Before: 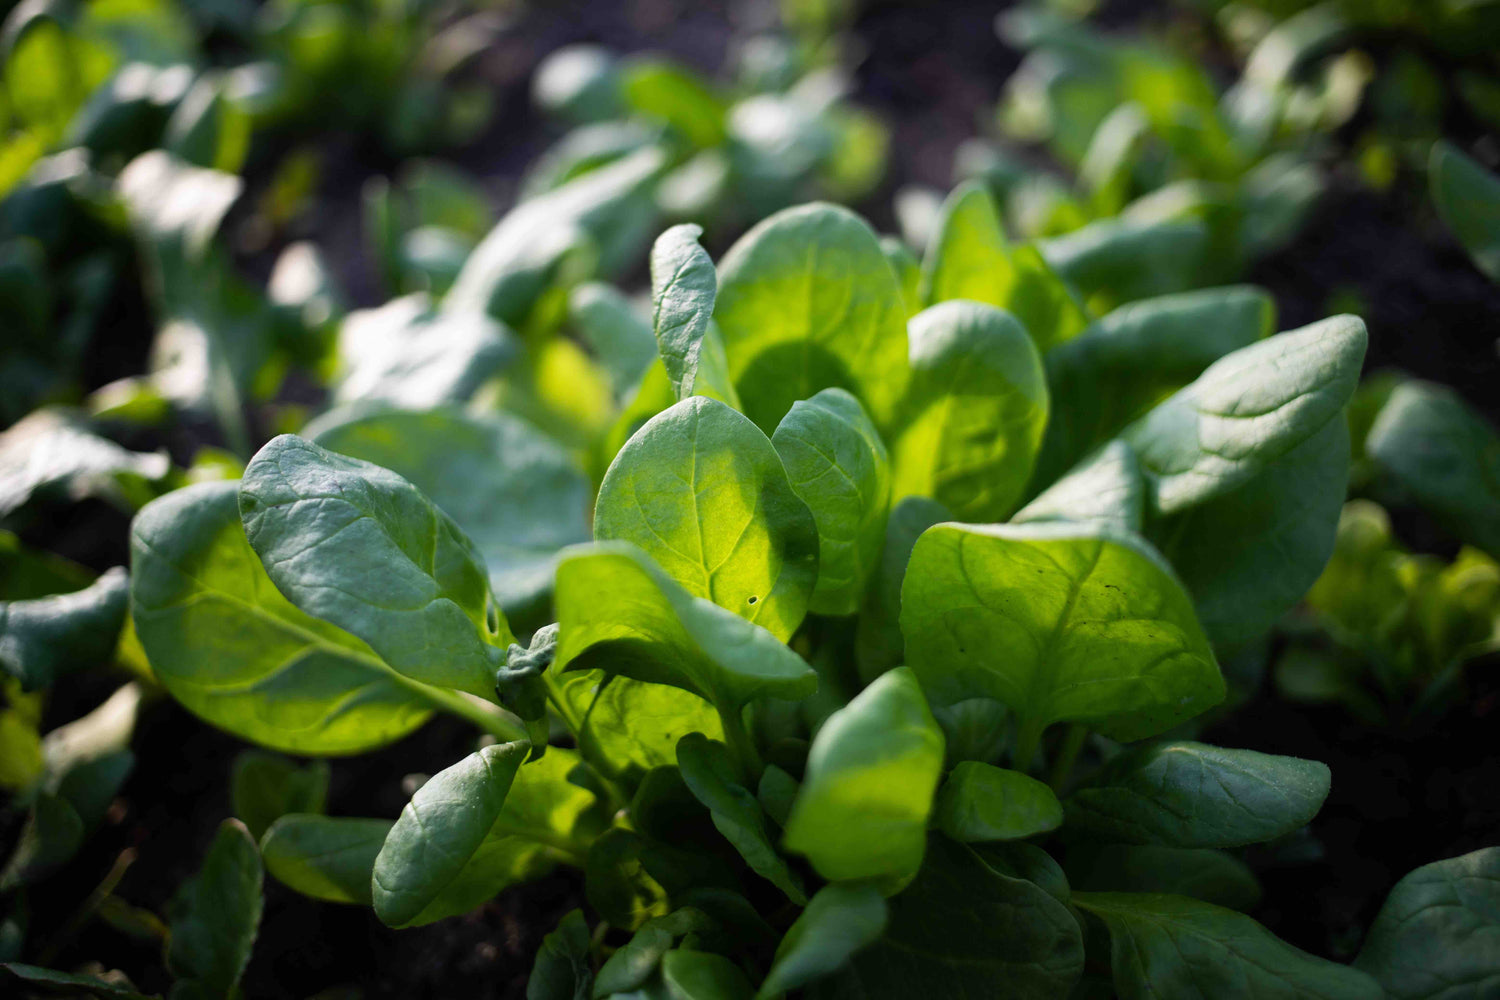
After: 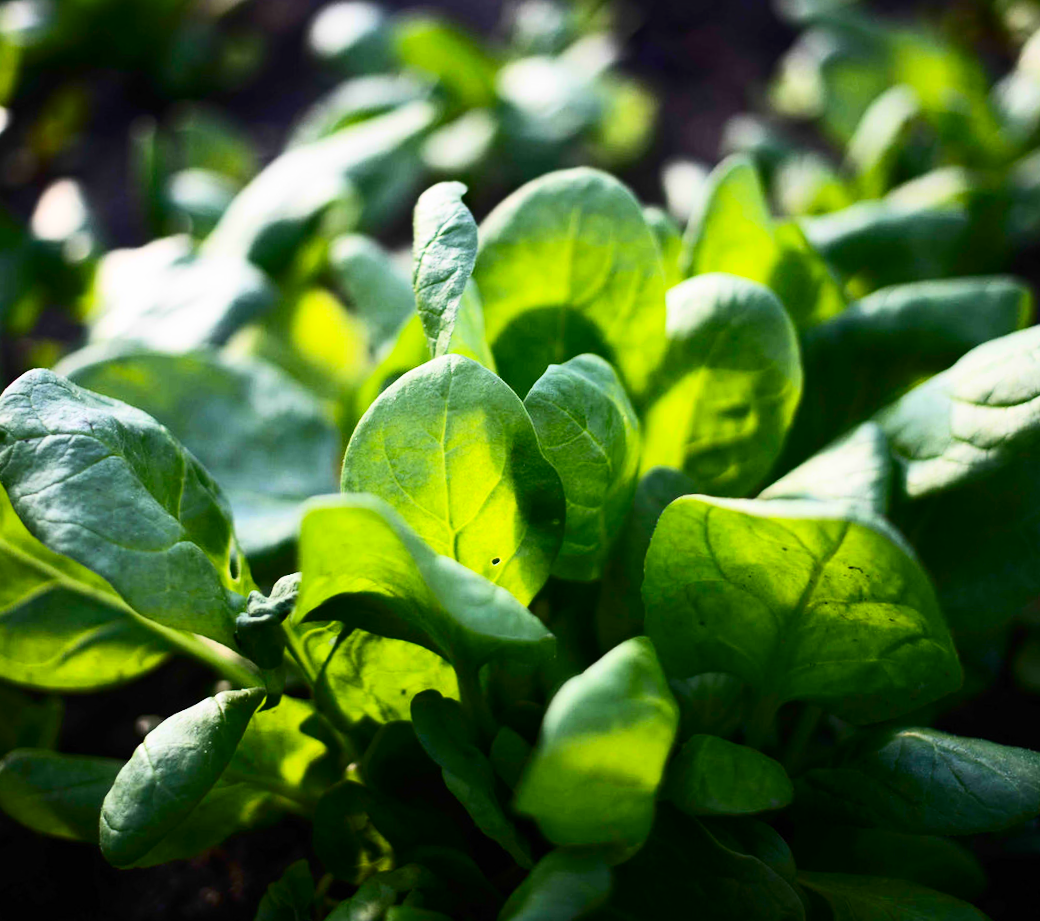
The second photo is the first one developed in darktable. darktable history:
contrast brightness saturation: contrast 0.395, brightness 0.108, saturation 0.212
crop and rotate: angle -3.3°, left 13.985%, top 0.031%, right 10.775%, bottom 0.018%
